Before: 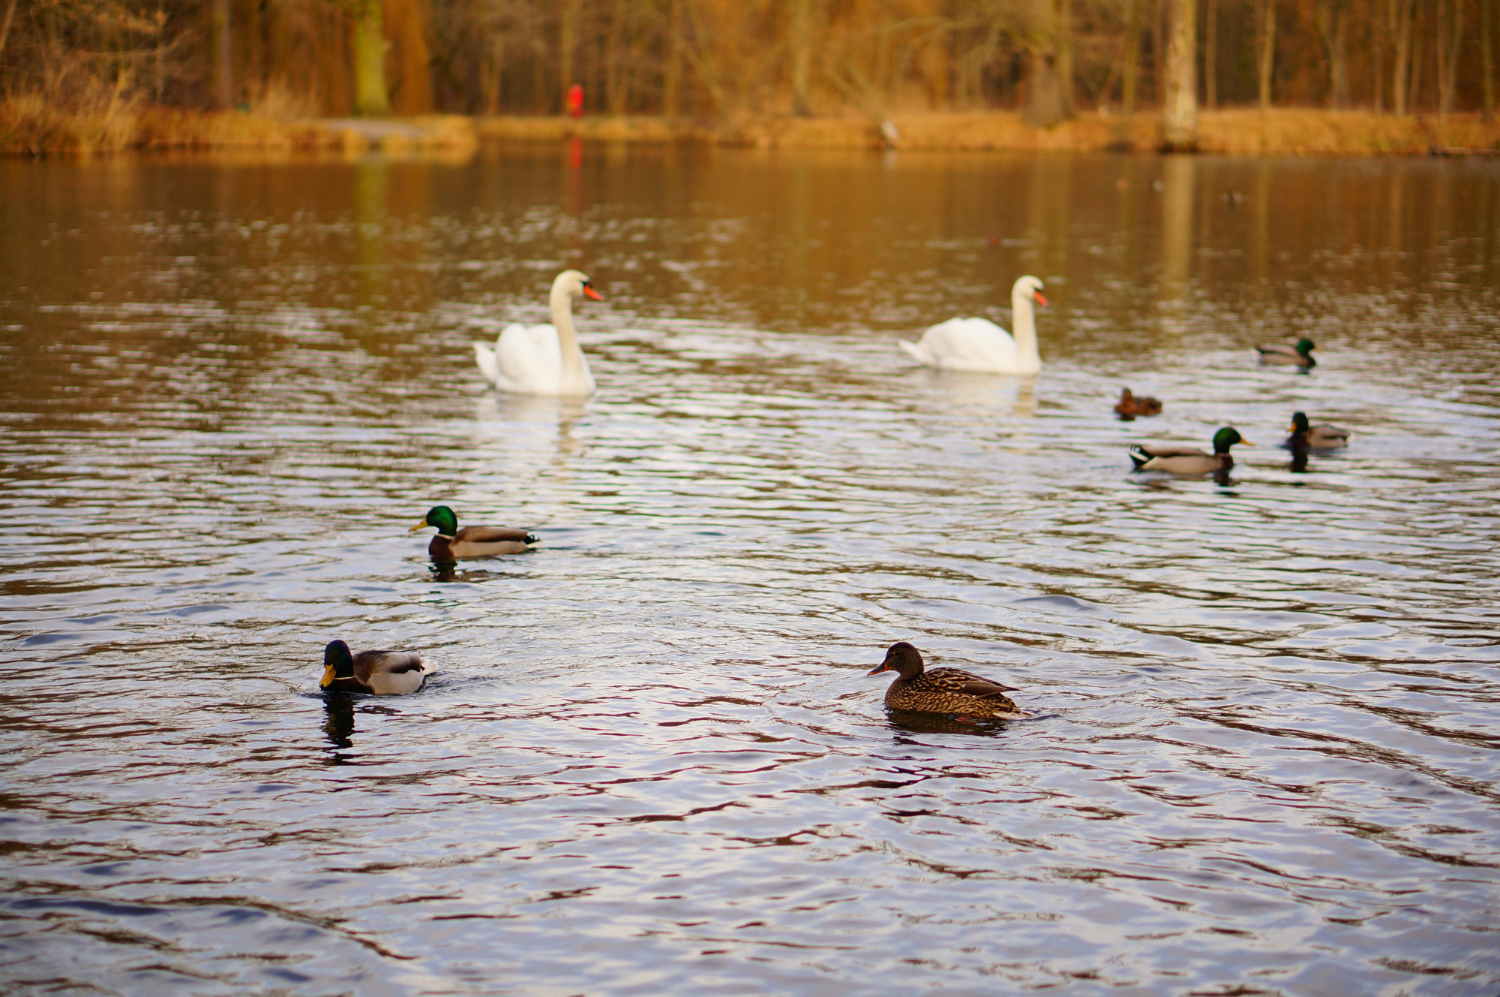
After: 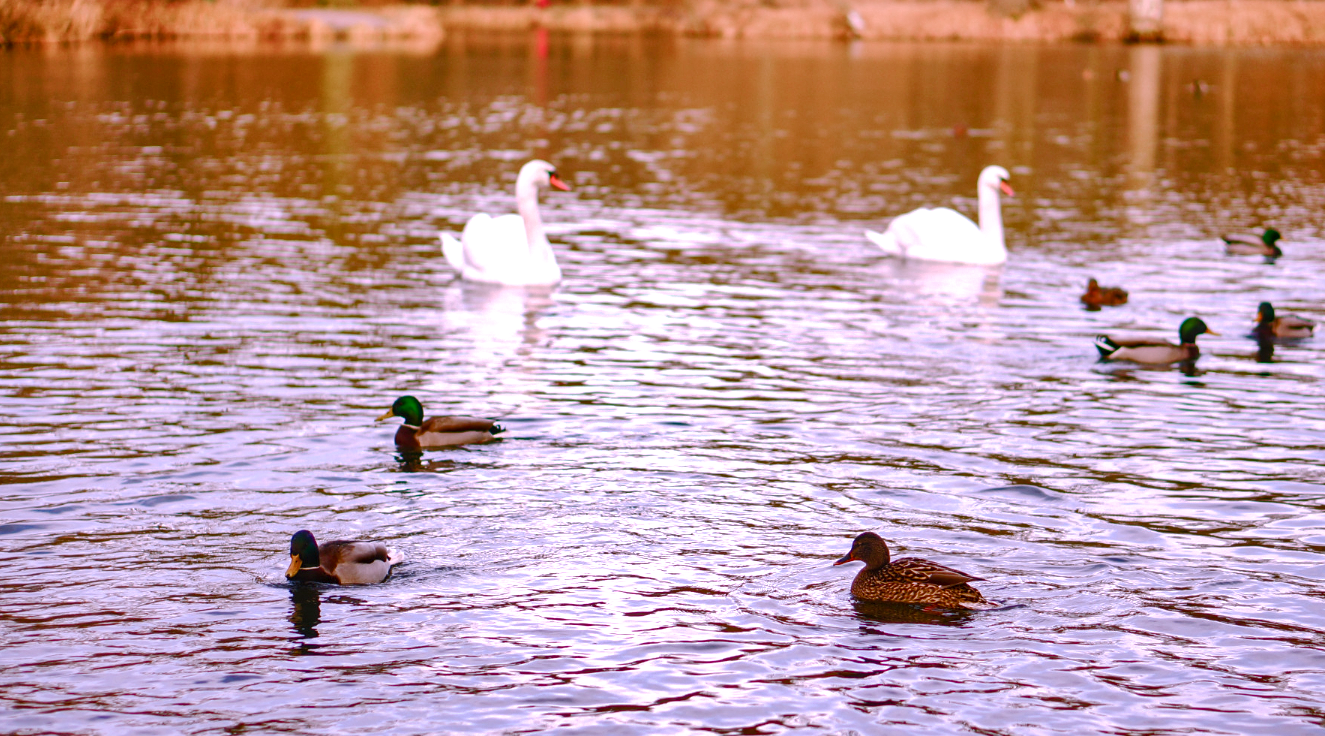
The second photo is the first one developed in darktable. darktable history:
exposure: exposure 0.553 EV, compensate exposure bias true, compensate highlight preservation false
color correction: highlights a* 15.21, highlights b* -25.06
crop and rotate: left 2.304%, top 11.067%, right 9.327%, bottom 15.074%
shadows and highlights: soften with gaussian
local contrast: on, module defaults
color balance rgb: perceptual saturation grading › global saturation 20%, perceptual saturation grading › highlights -50.426%, perceptual saturation grading › shadows 30.948%, global vibrance 20%
base curve: curves: ch0 [(0, 0) (0.235, 0.266) (0.503, 0.496) (0.786, 0.72) (1, 1)], preserve colors none
